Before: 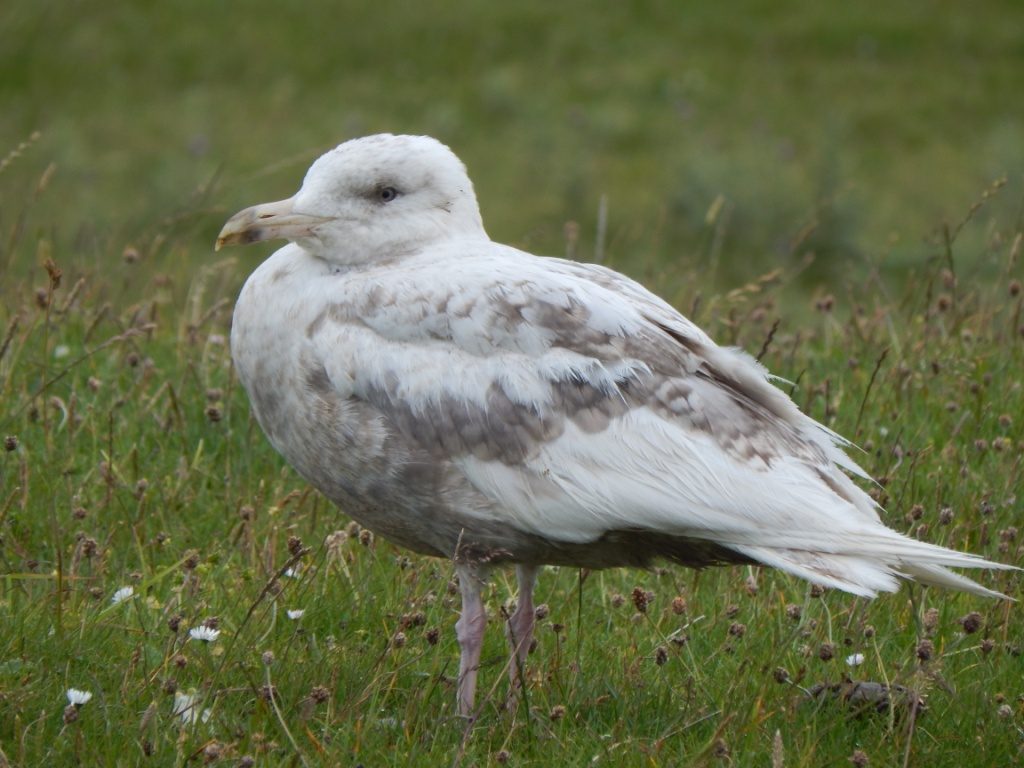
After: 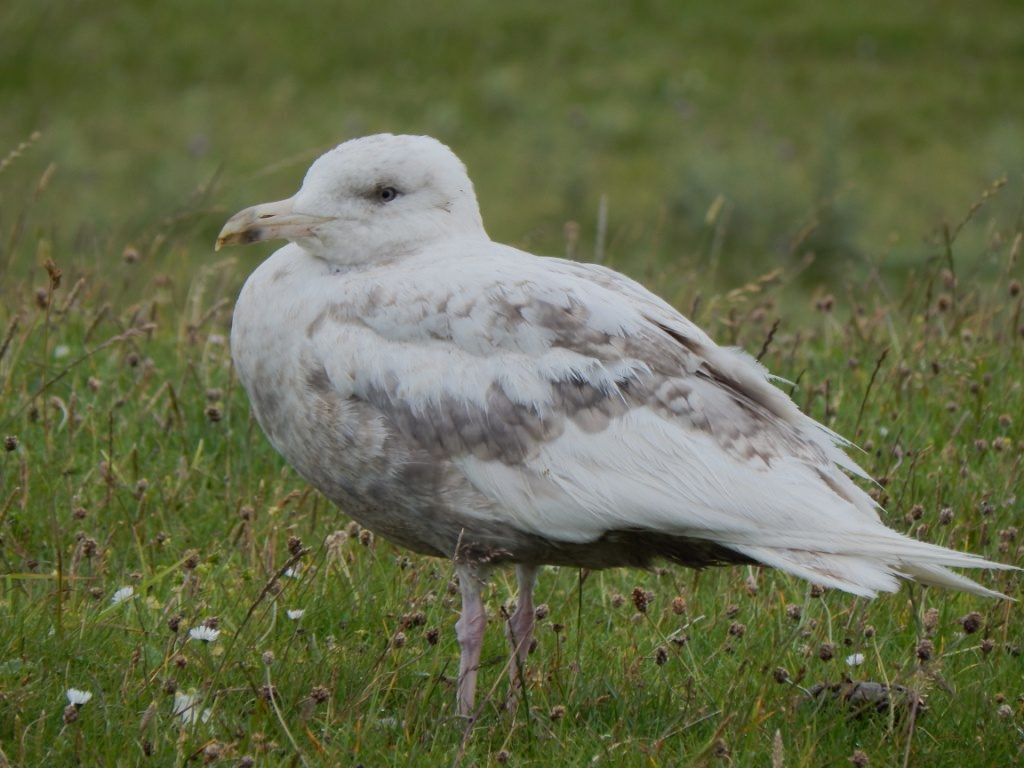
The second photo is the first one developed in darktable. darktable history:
filmic rgb: black relative exposure -7.65 EV, white relative exposure 4.56 EV, hardness 3.61, iterations of high-quality reconstruction 0, contrast in shadows safe
